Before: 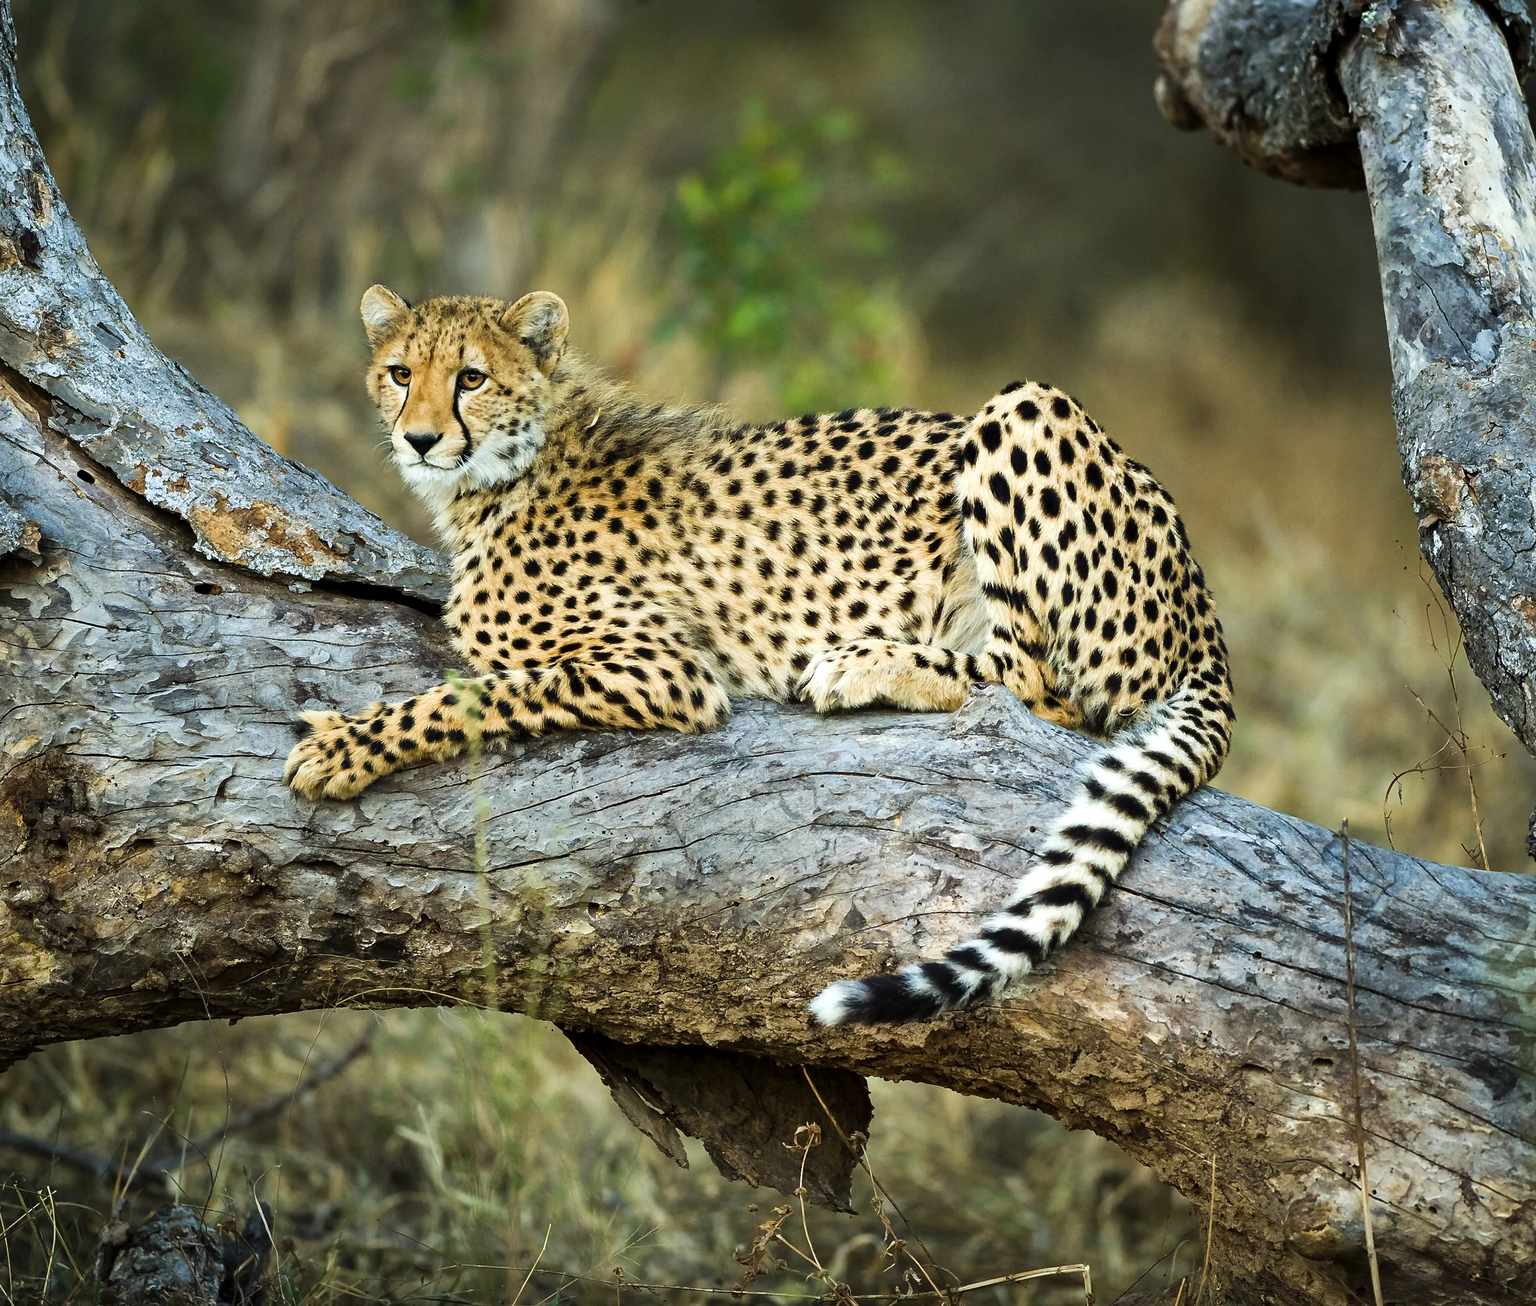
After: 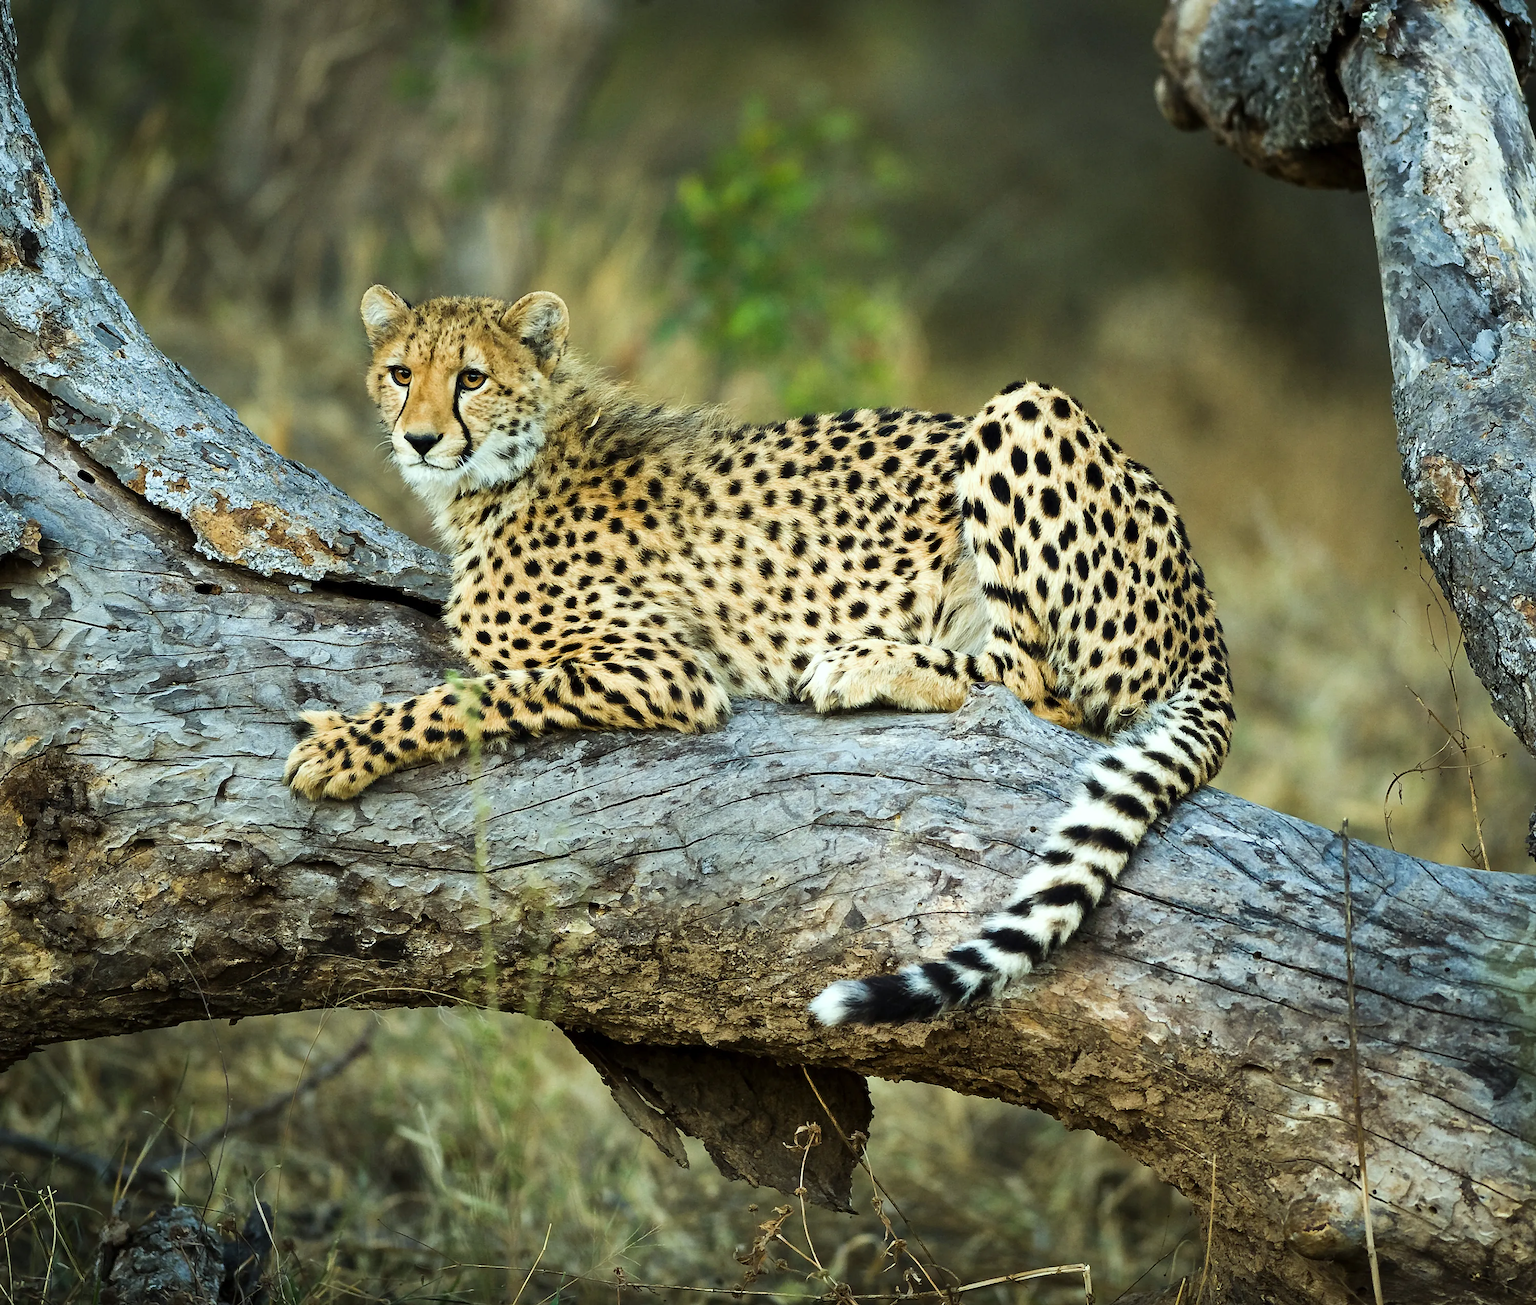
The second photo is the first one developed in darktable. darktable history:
color calibration: illuminant Planckian (black body), x 0.352, y 0.352, temperature 4829.01 K
